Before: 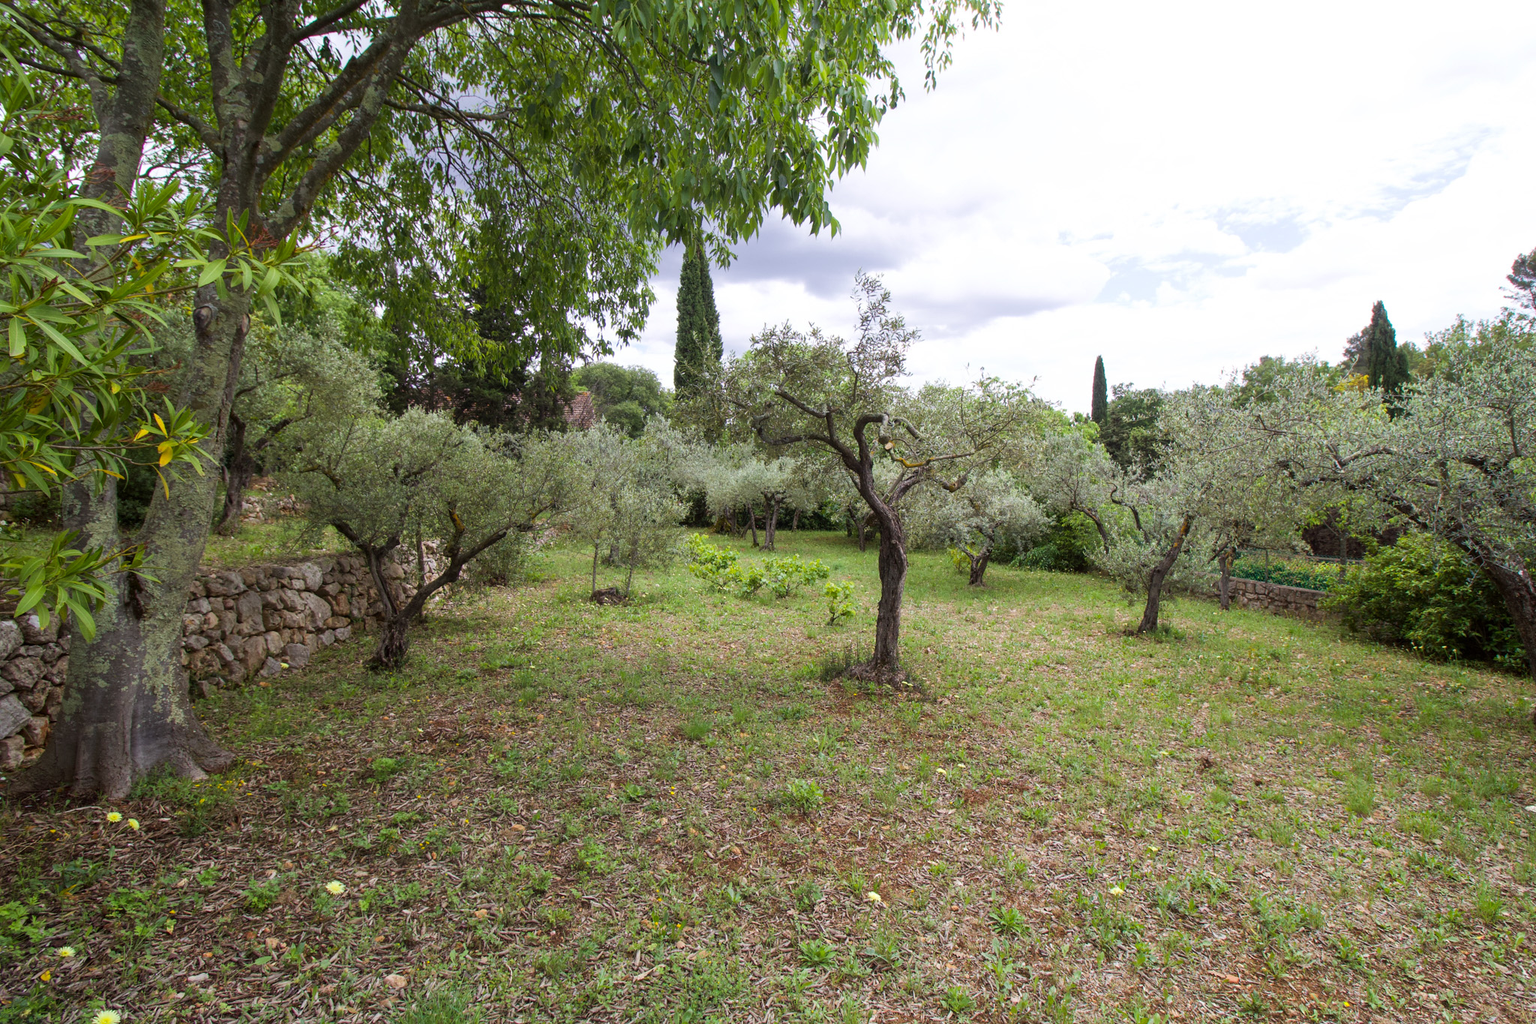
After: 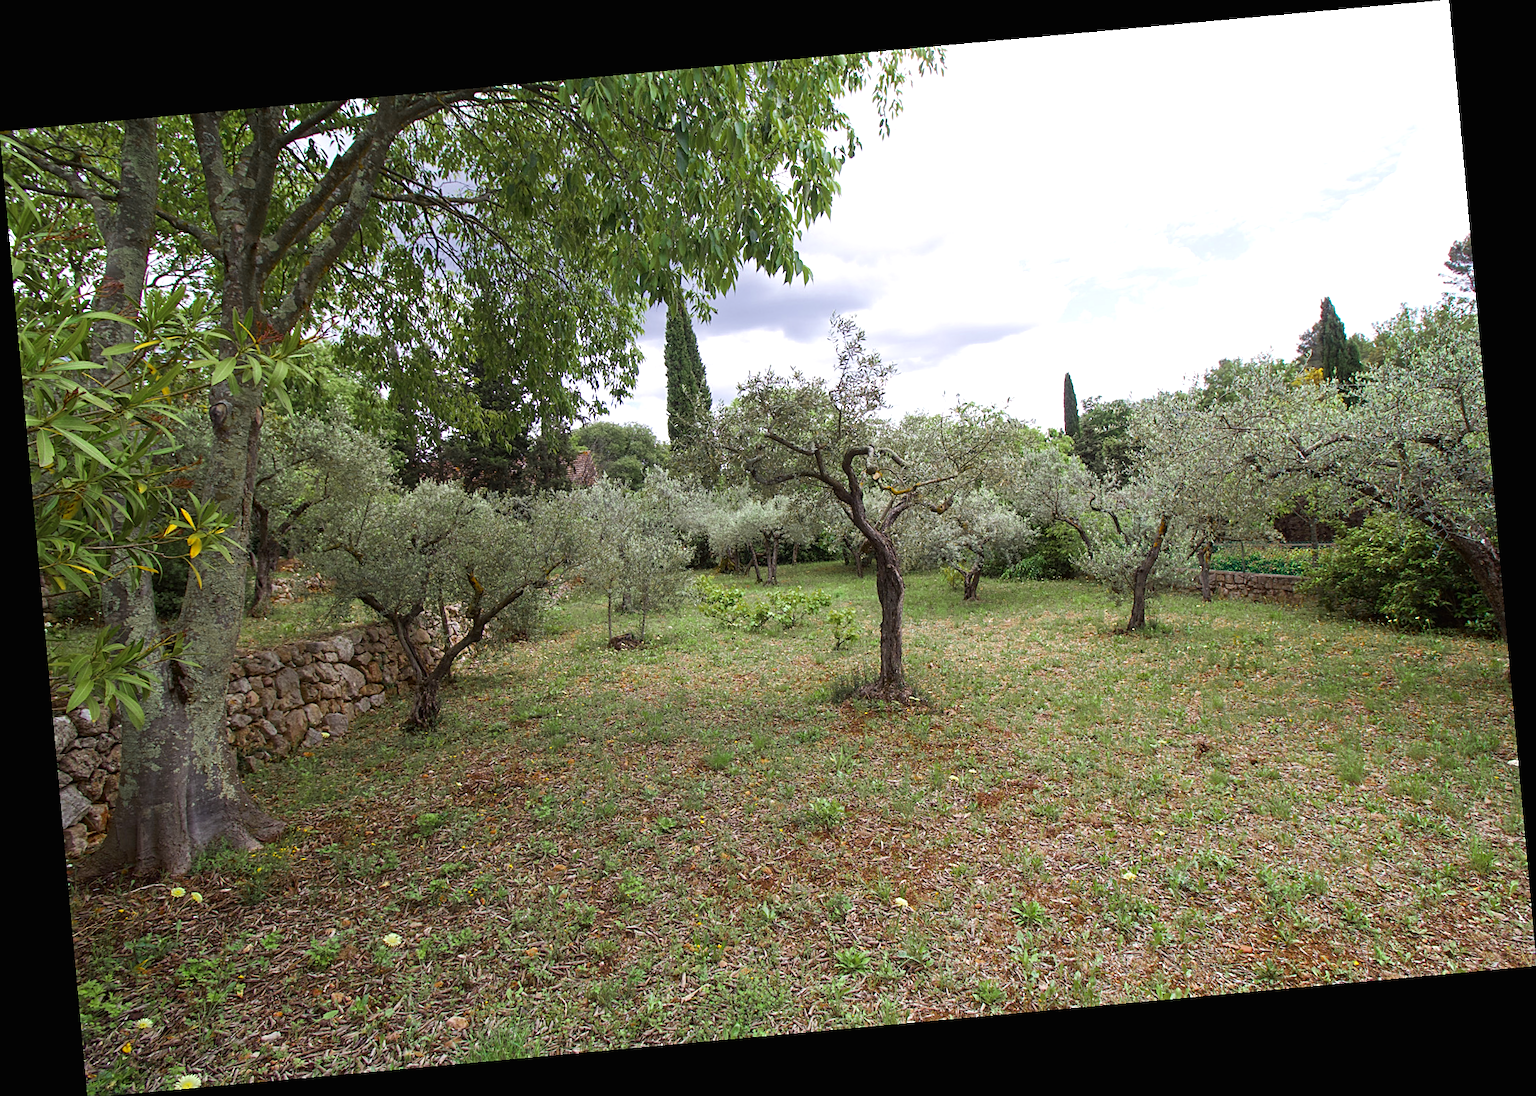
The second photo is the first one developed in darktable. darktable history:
exposure: exposure 0.191 EV, compensate highlight preservation false
sharpen: on, module defaults
rotate and perspective: rotation -5.2°, automatic cropping off
contrast brightness saturation: contrast -0.02, brightness -0.01, saturation 0.03
color zones: curves: ch0 [(0.11, 0.396) (0.195, 0.36) (0.25, 0.5) (0.303, 0.412) (0.357, 0.544) (0.75, 0.5) (0.967, 0.328)]; ch1 [(0, 0.468) (0.112, 0.512) (0.202, 0.6) (0.25, 0.5) (0.307, 0.352) (0.357, 0.544) (0.75, 0.5) (0.963, 0.524)]
